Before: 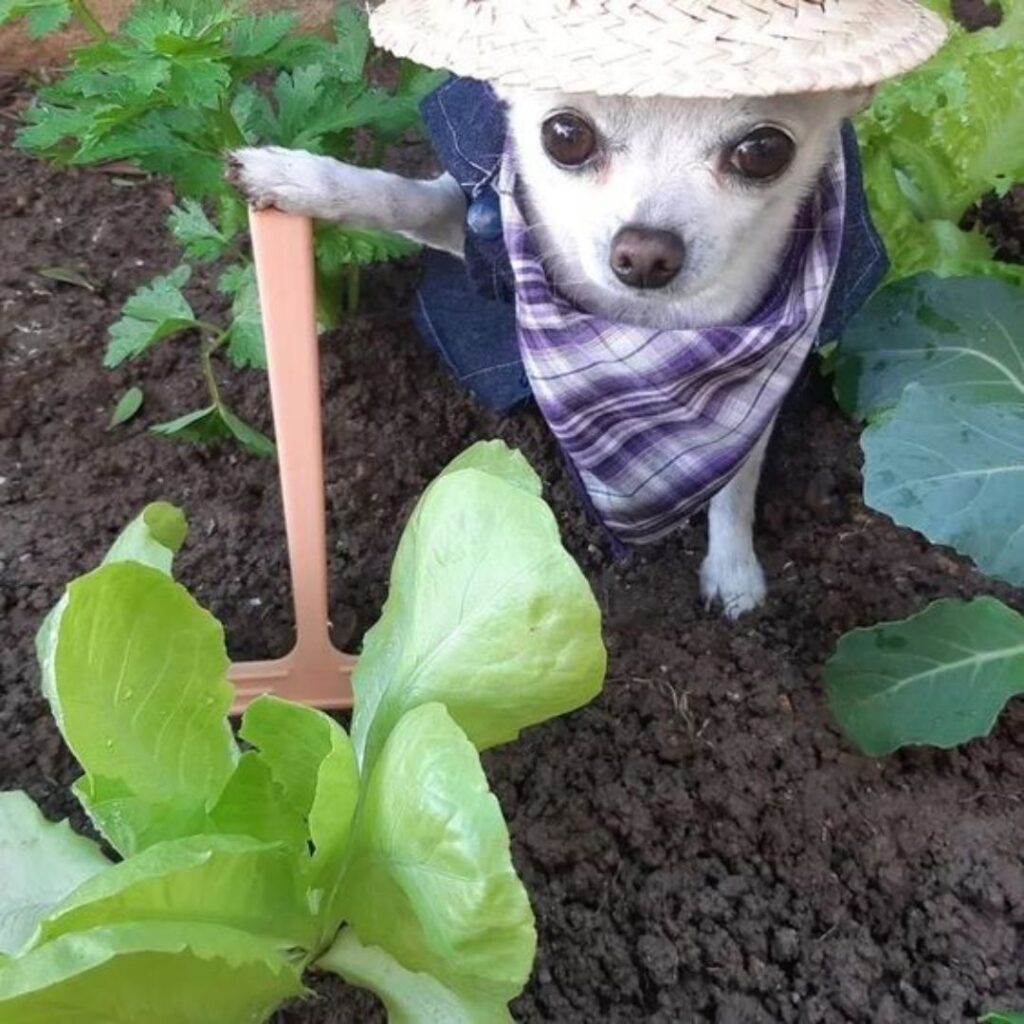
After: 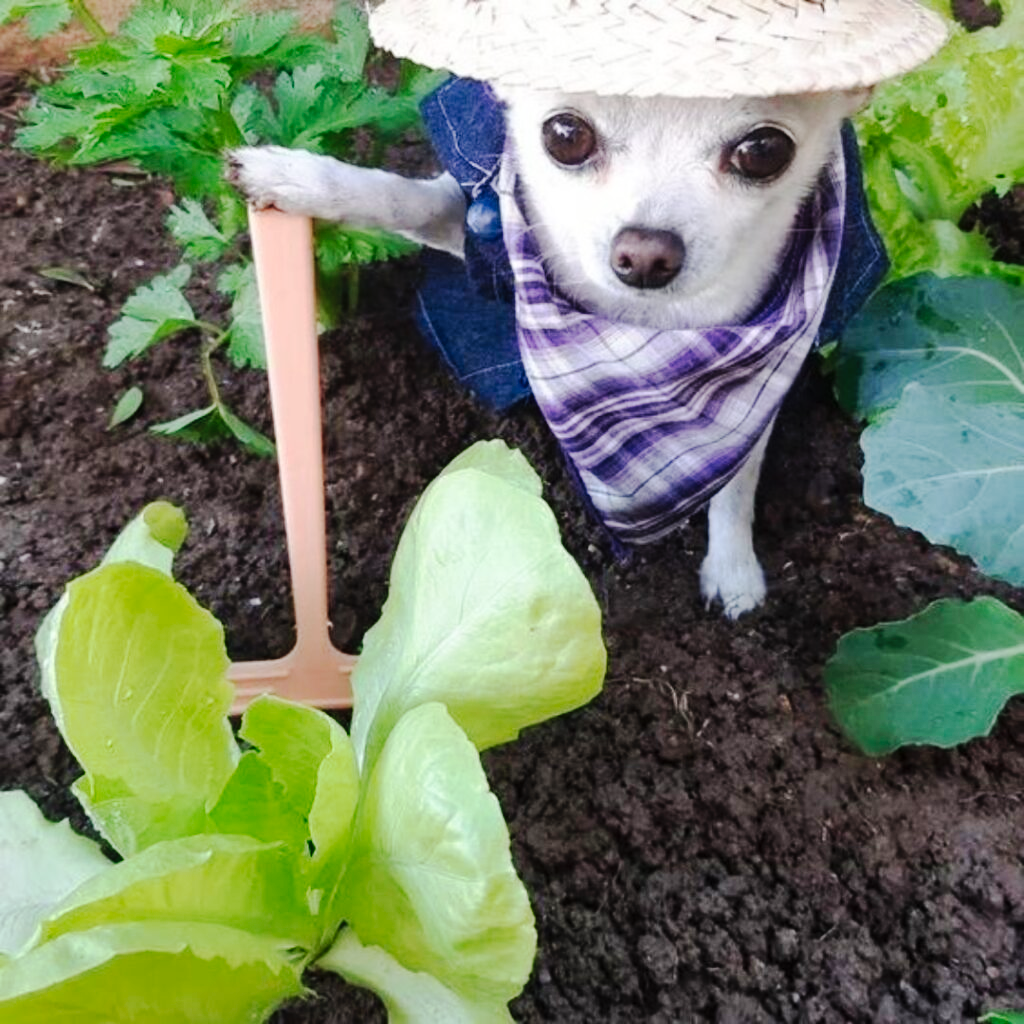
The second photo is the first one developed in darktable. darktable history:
tone curve: curves: ch0 [(0, 0) (0.003, 0.002) (0.011, 0.009) (0.025, 0.018) (0.044, 0.03) (0.069, 0.043) (0.1, 0.057) (0.136, 0.079) (0.177, 0.125) (0.224, 0.178) (0.277, 0.255) (0.335, 0.341) (0.399, 0.443) (0.468, 0.553) (0.543, 0.644) (0.623, 0.718) (0.709, 0.779) (0.801, 0.849) (0.898, 0.929) (1, 1)], preserve colors none
